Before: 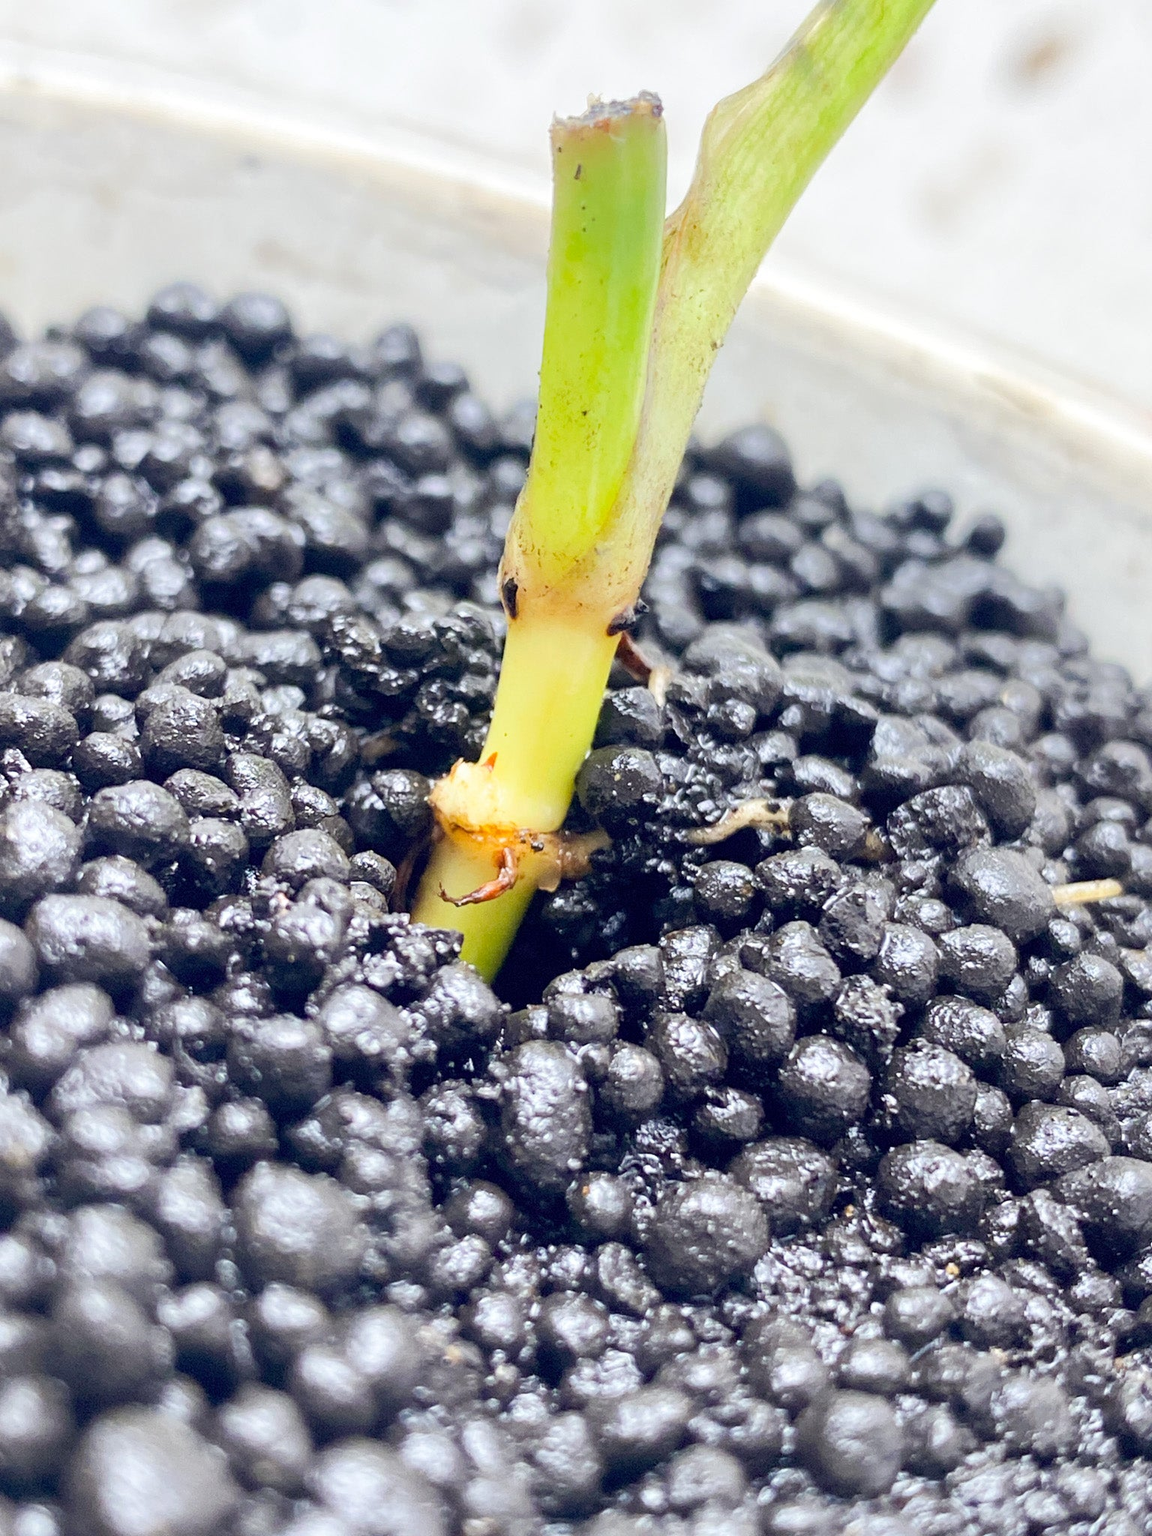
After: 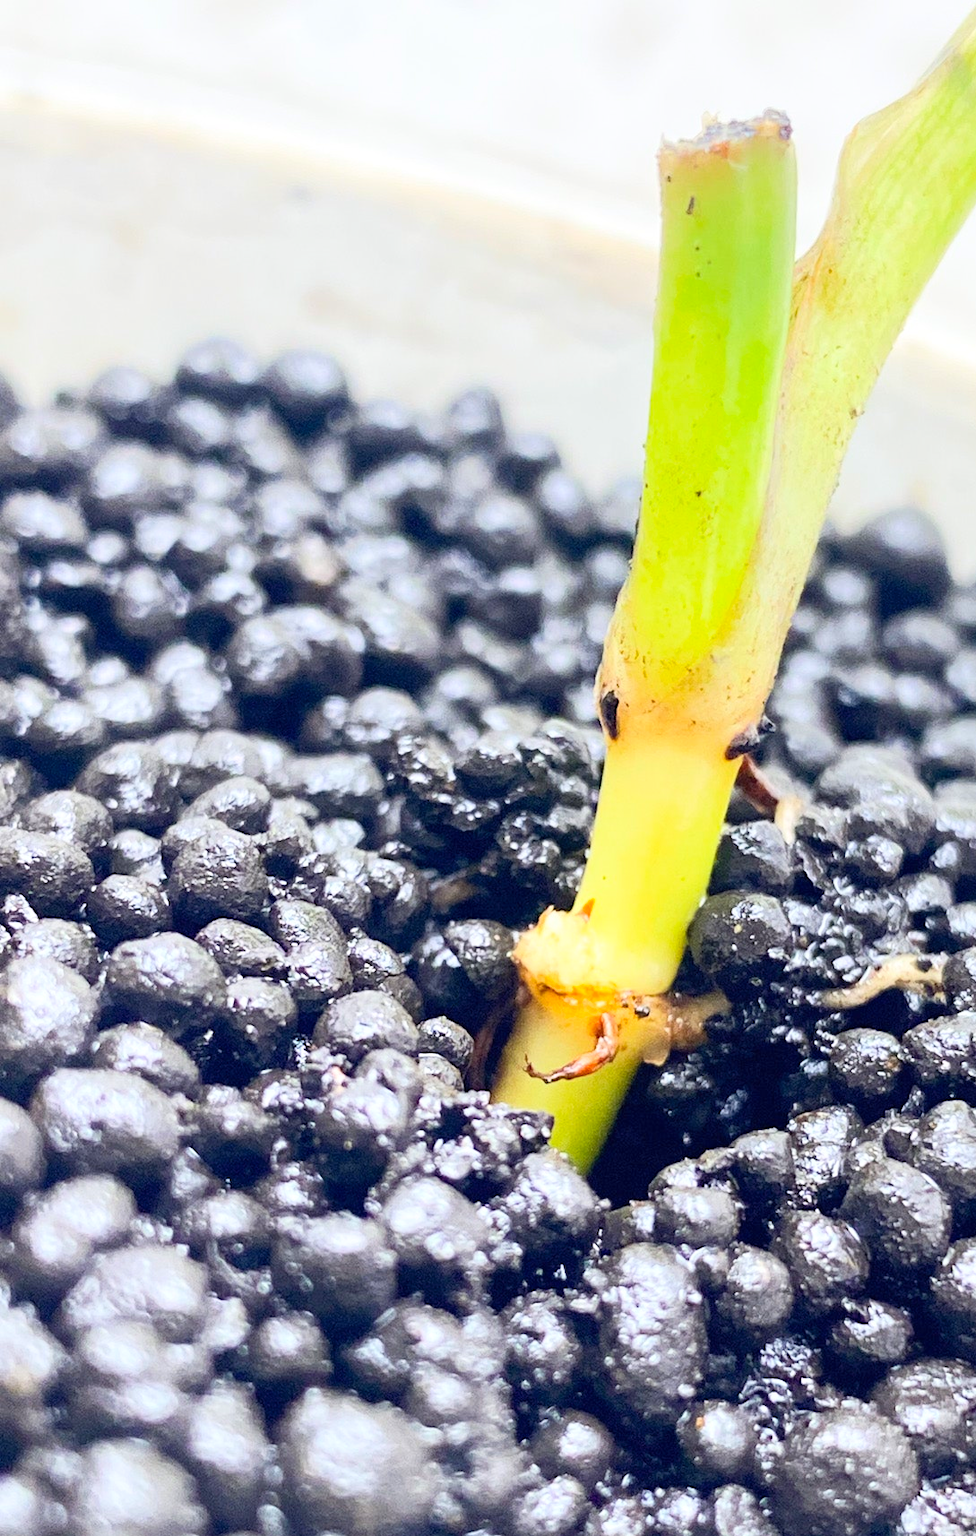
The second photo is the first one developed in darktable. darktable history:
contrast brightness saturation: contrast 0.202, brightness 0.165, saturation 0.224
crop: right 29.019%, bottom 16.264%
